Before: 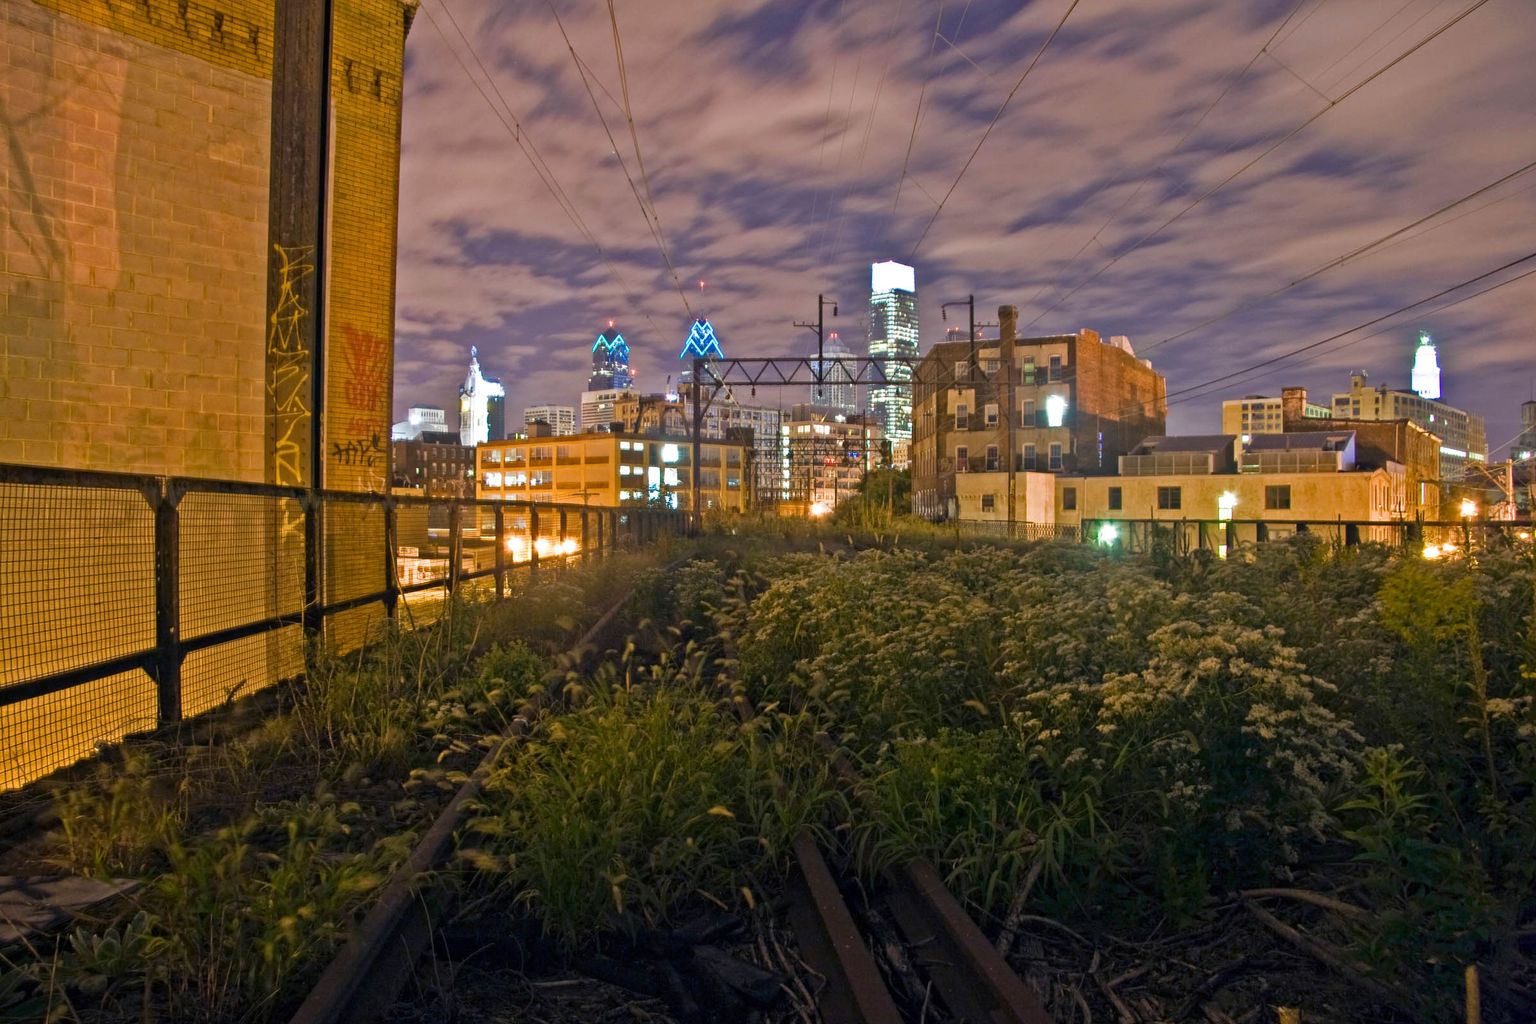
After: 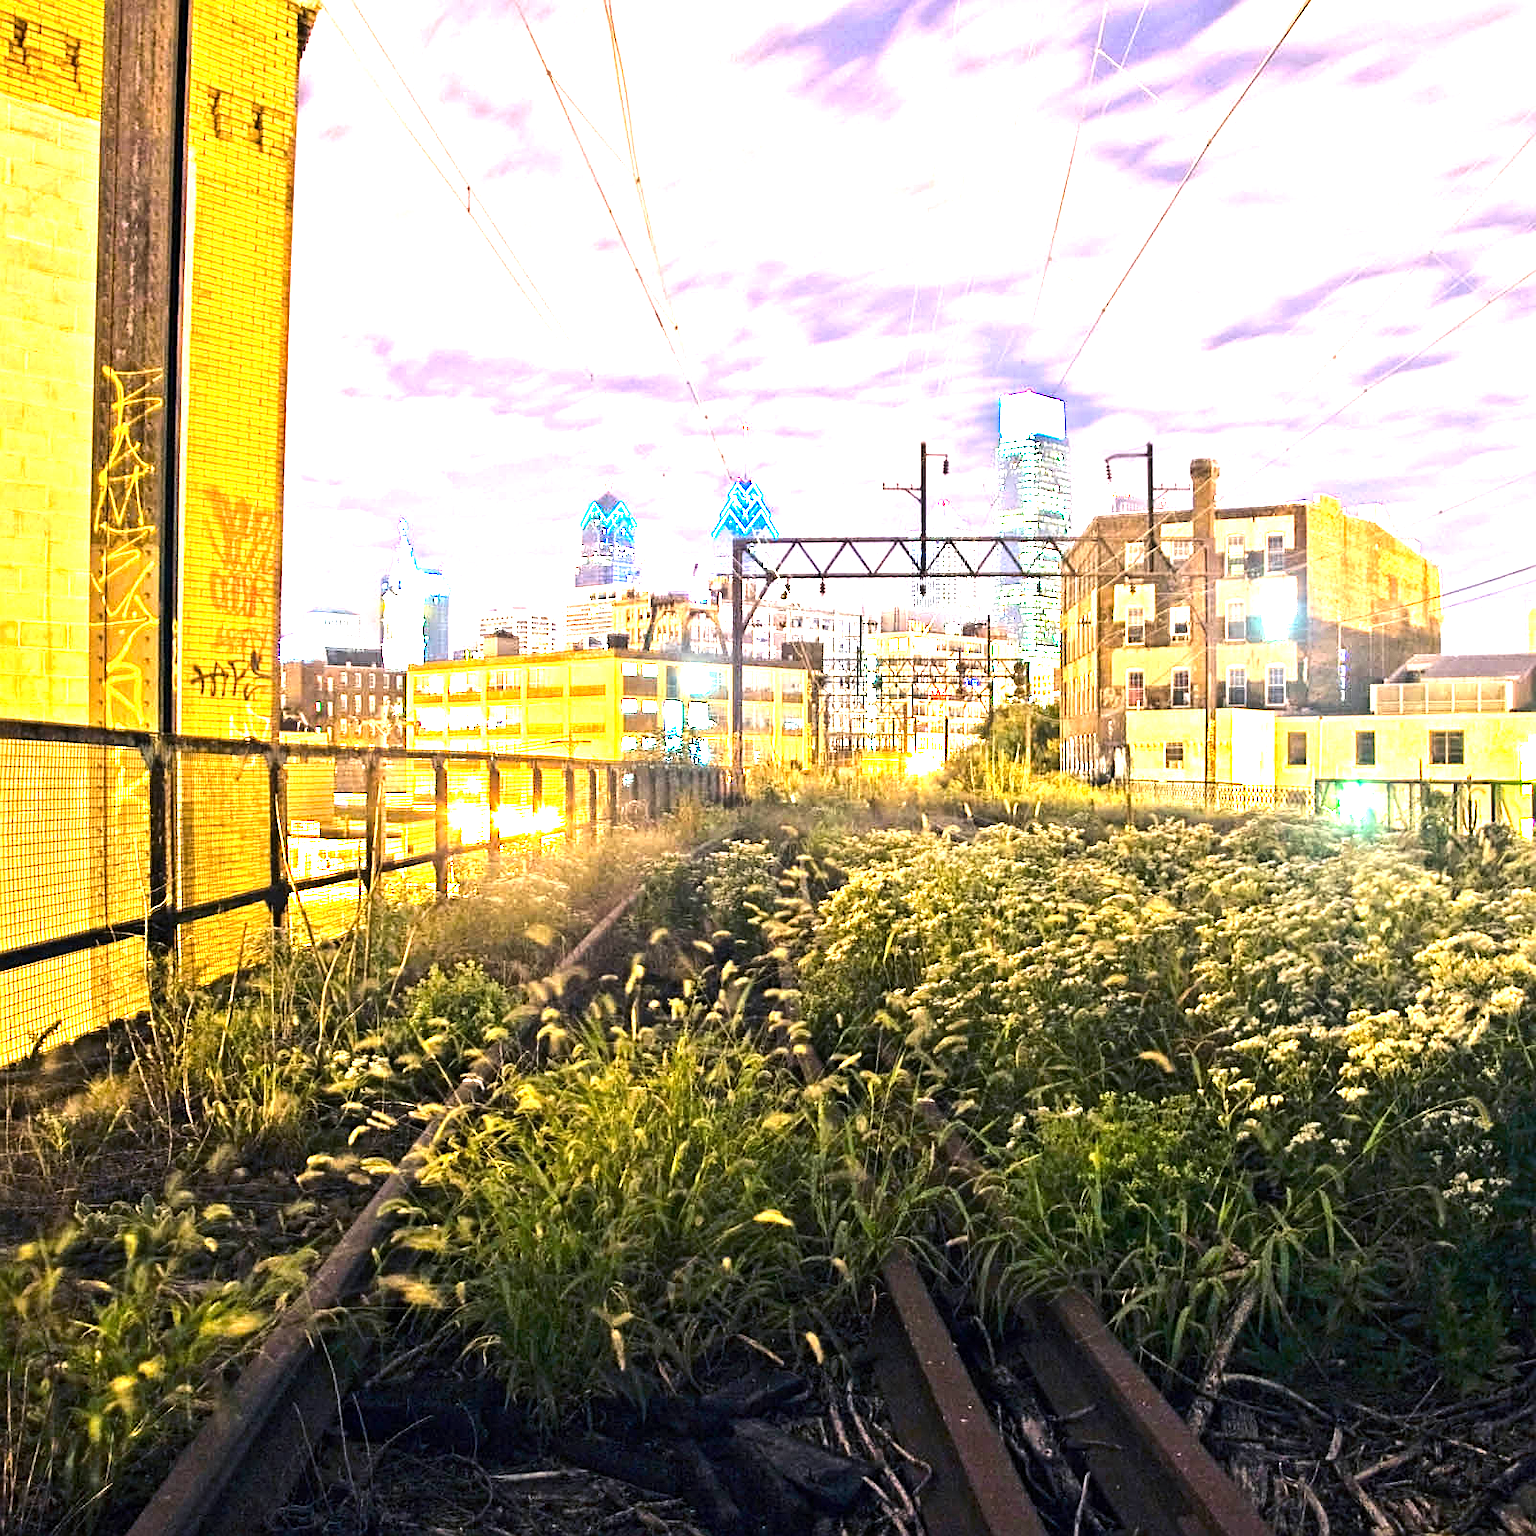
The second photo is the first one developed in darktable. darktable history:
crop and rotate: left 13.409%, right 19.924%
tone equalizer: -8 EV -1.08 EV, -7 EV -1.01 EV, -6 EV -0.867 EV, -5 EV -0.578 EV, -3 EV 0.578 EV, -2 EV 0.867 EV, -1 EV 1.01 EV, +0 EV 1.08 EV, edges refinement/feathering 500, mask exposure compensation -1.57 EV, preserve details no
sharpen: amount 0.478
exposure: exposure 2 EV, compensate highlight preservation false
